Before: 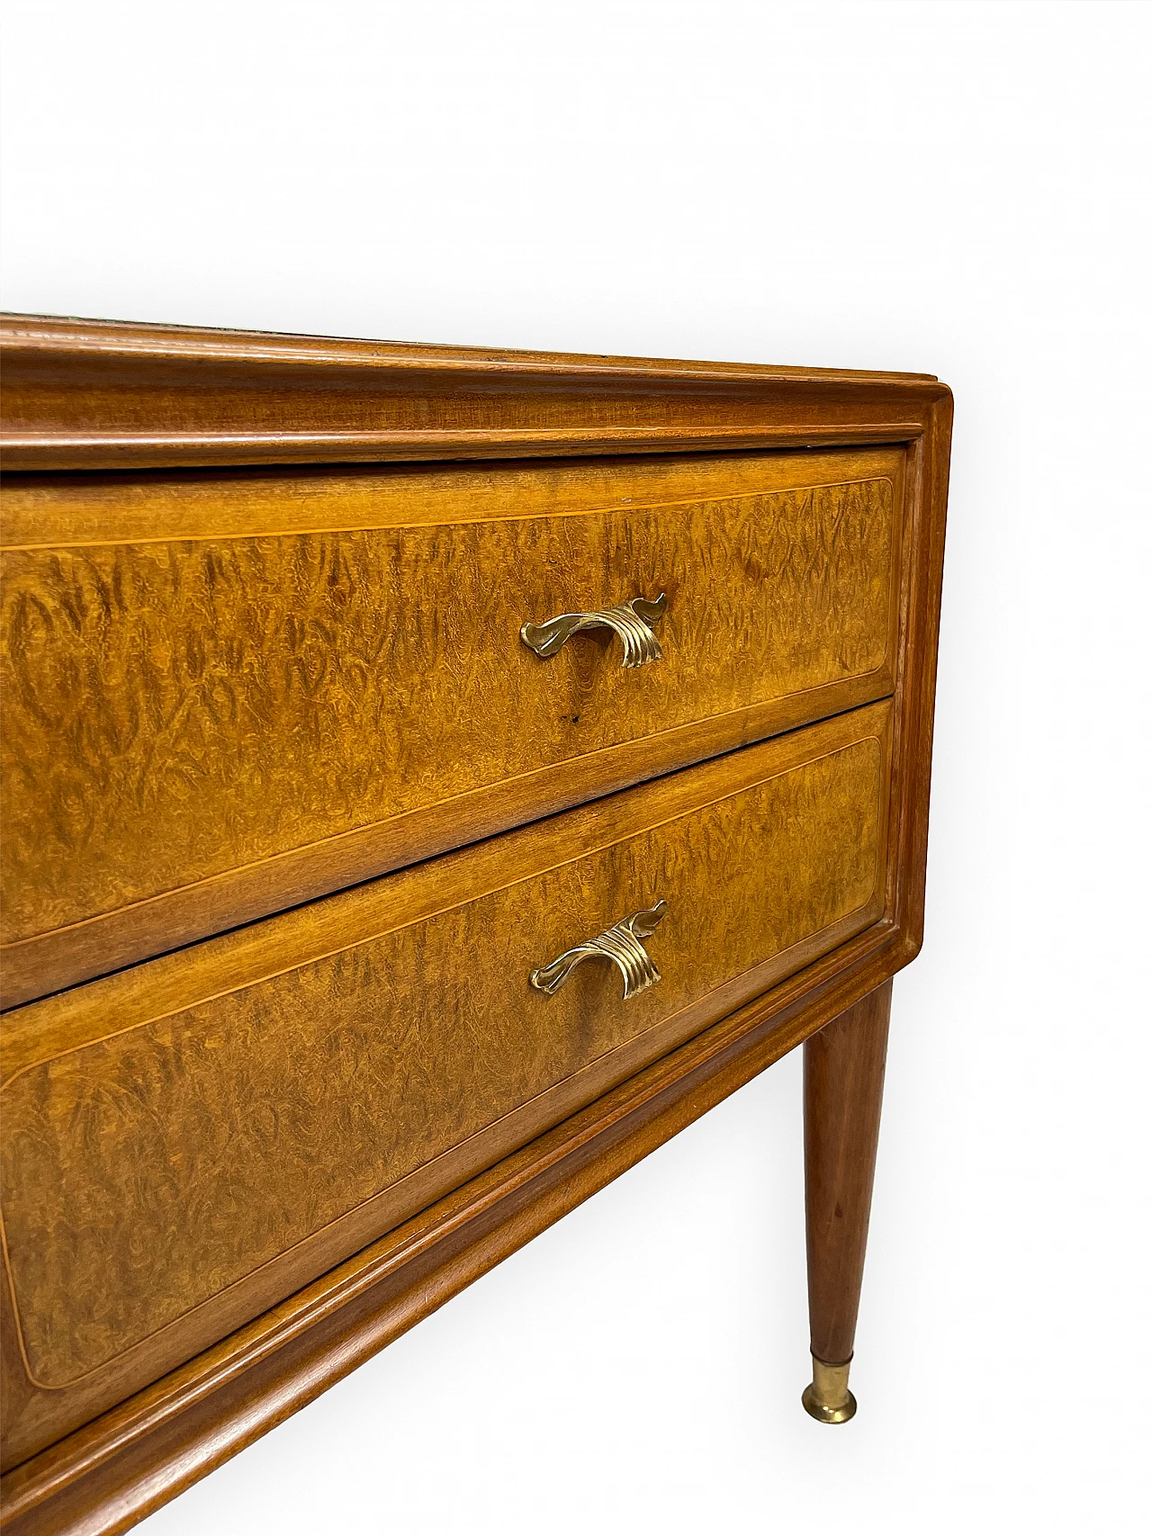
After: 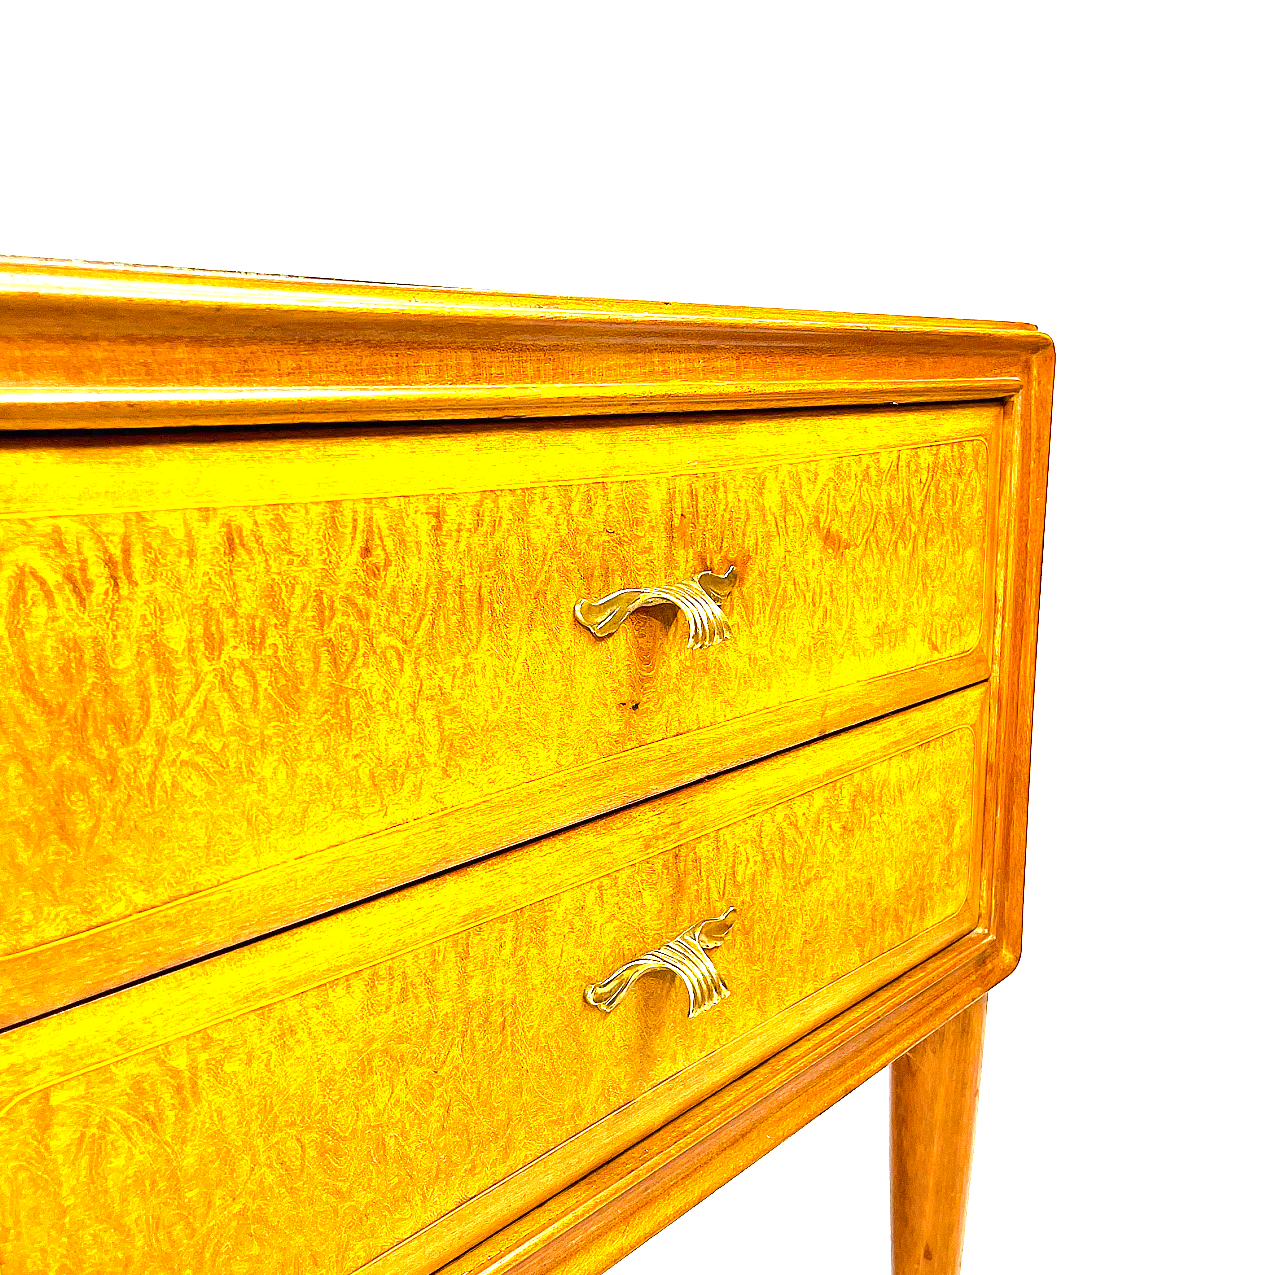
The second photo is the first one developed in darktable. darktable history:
exposure: black level correction 0, exposure 2 EV, compensate highlight preservation false
color balance rgb: perceptual saturation grading › global saturation 25%, perceptual brilliance grading › mid-tones 10%, perceptual brilliance grading › shadows 15%, global vibrance 20%
white balance: emerald 1
tone equalizer: -8 EV -0.417 EV, -7 EV -0.389 EV, -6 EV -0.333 EV, -5 EV -0.222 EV, -3 EV 0.222 EV, -2 EV 0.333 EV, -1 EV 0.389 EV, +0 EV 0.417 EV, edges refinement/feathering 500, mask exposure compensation -1.57 EV, preserve details no
crop: left 0.387%, top 5.469%, bottom 19.809%
